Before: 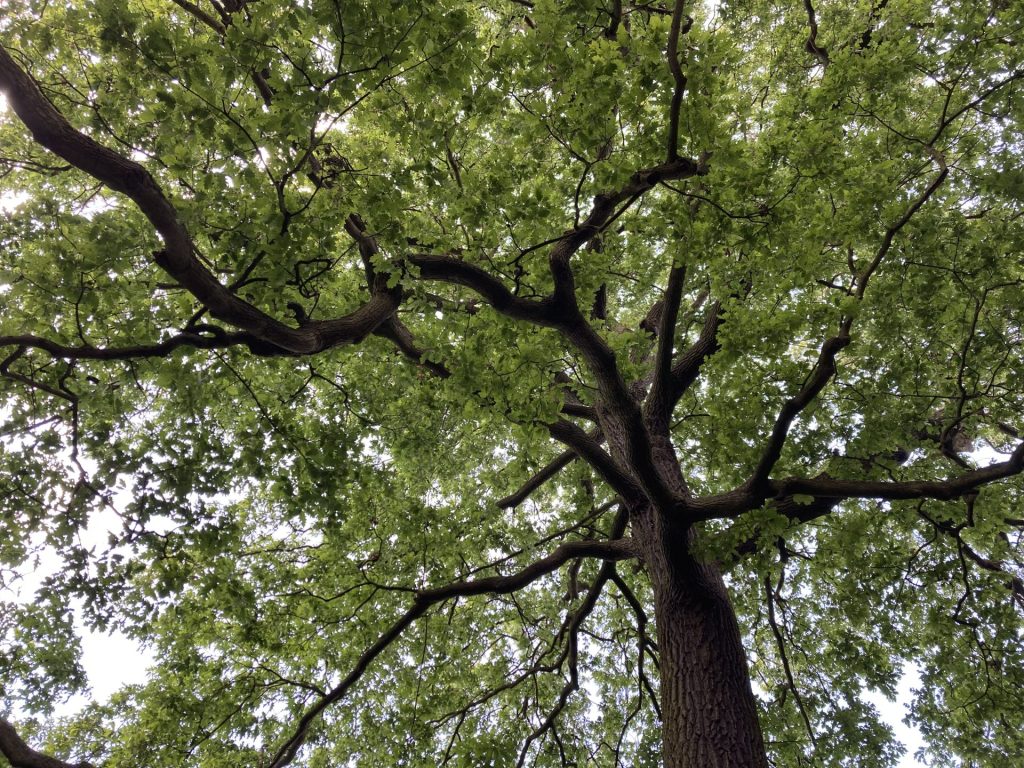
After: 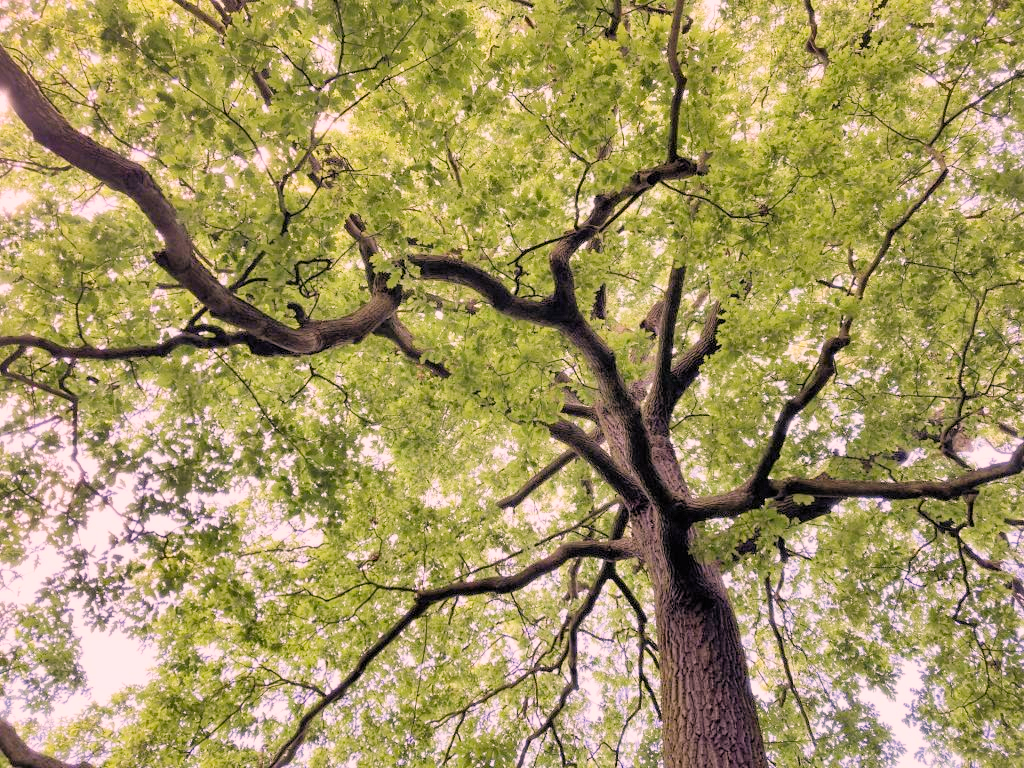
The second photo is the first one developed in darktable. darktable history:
filmic rgb: middle gray luminance 3.44%, black relative exposure -5.92 EV, white relative exposure 6.33 EV, threshold 6 EV, dynamic range scaling 22.4%, target black luminance 0%, hardness 2.33, latitude 45.85%, contrast 0.78, highlights saturation mix 100%, shadows ↔ highlights balance 0.033%, add noise in highlights 0, preserve chrominance max RGB, color science v3 (2019), use custom middle-gray values true, iterations of high-quality reconstruction 0, contrast in highlights soft, enable highlight reconstruction true
color correction: highlights a* 14.52, highlights b* 4.84
shadows and highlights: soften with gaussian
